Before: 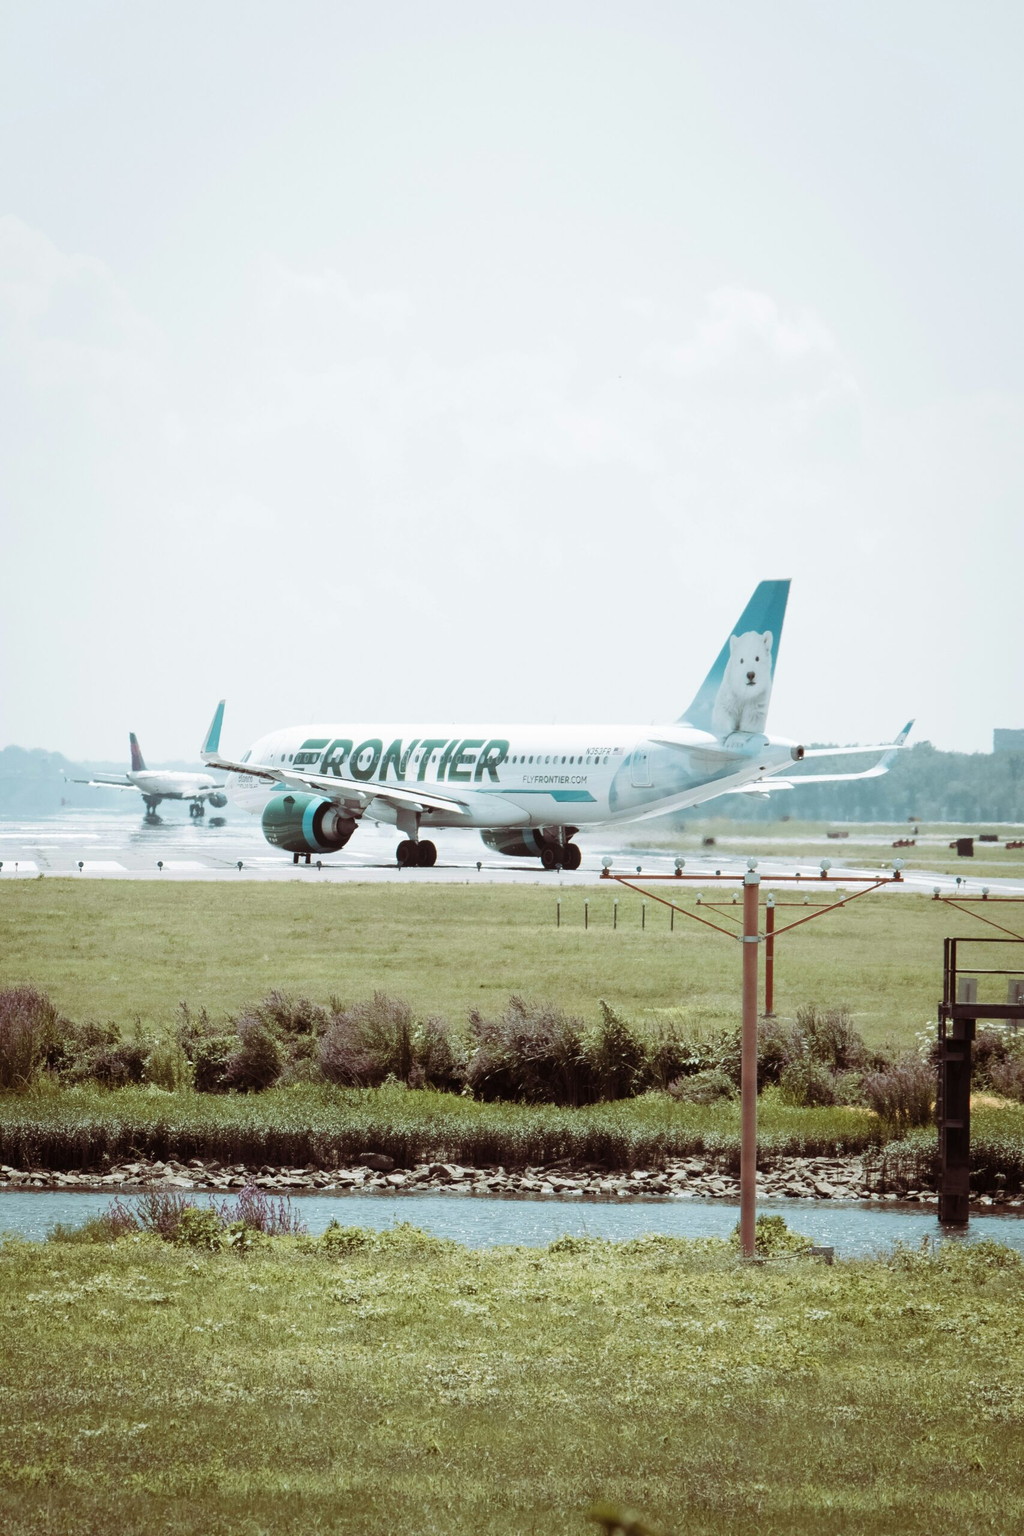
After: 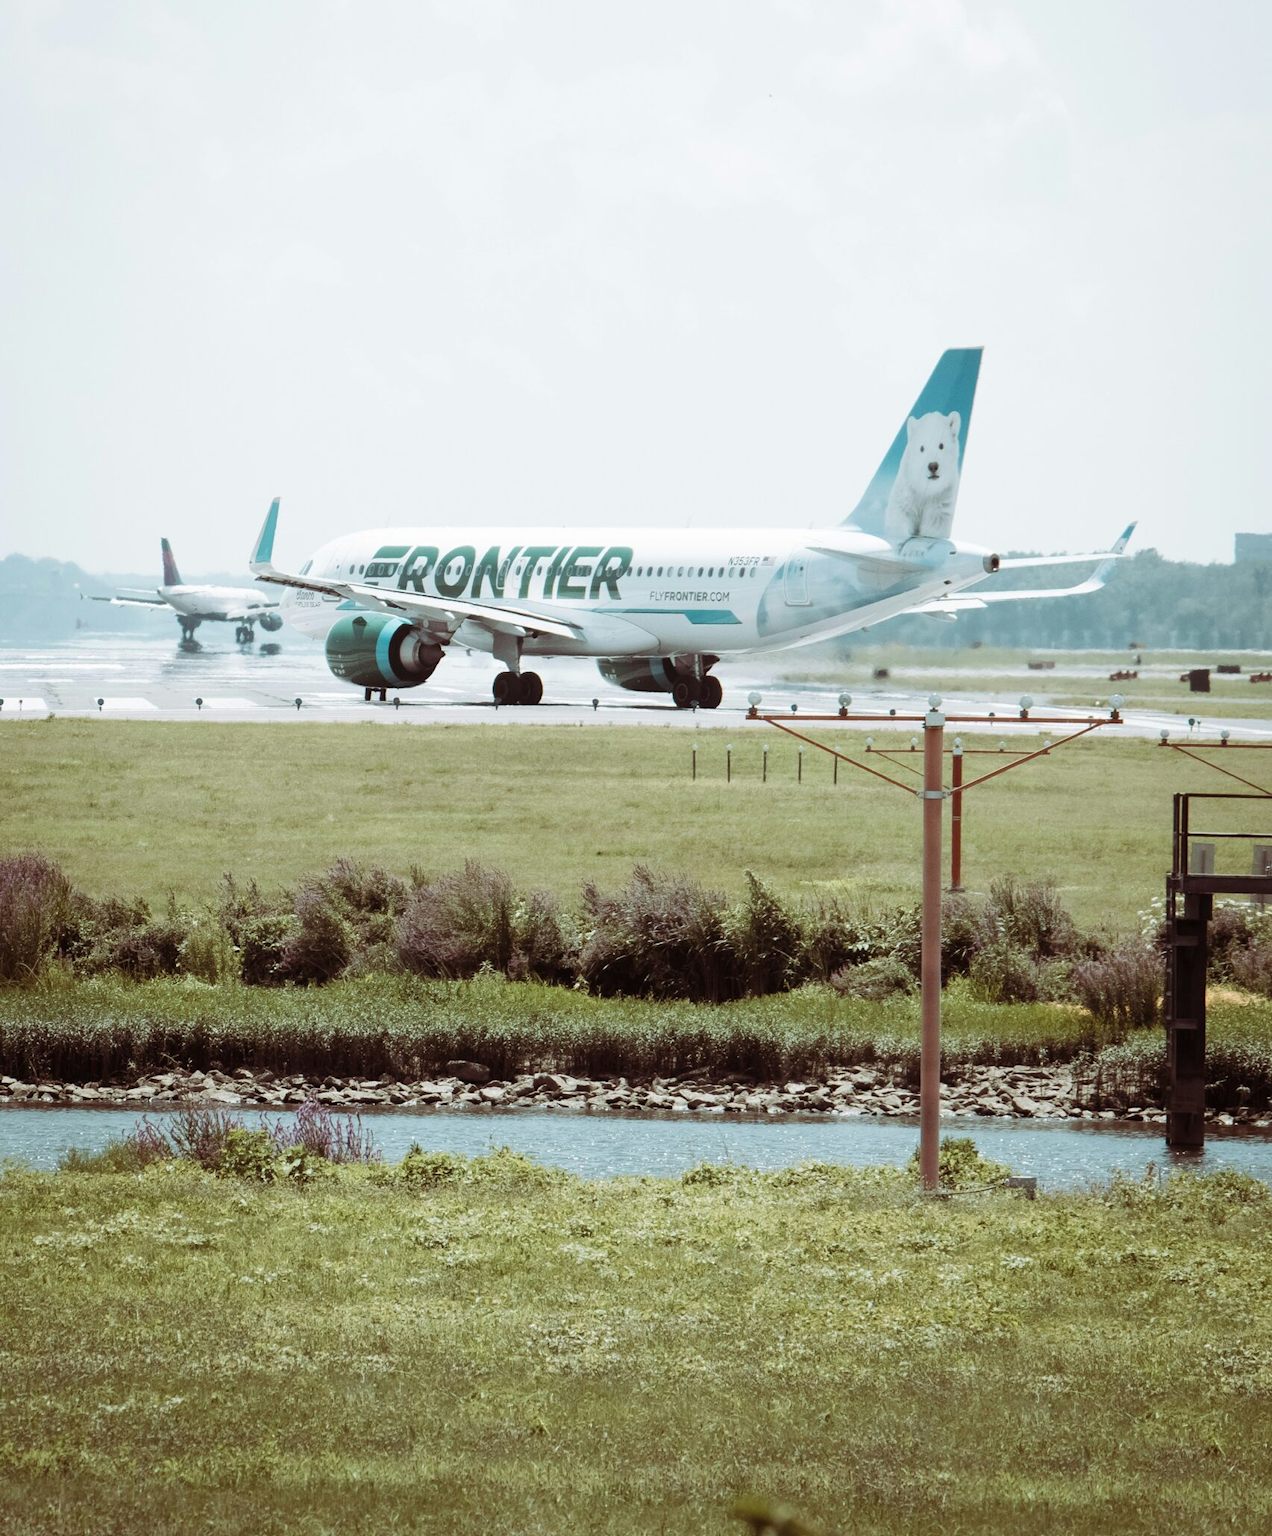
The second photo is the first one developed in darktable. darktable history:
crop and rotate: top 19.55%
